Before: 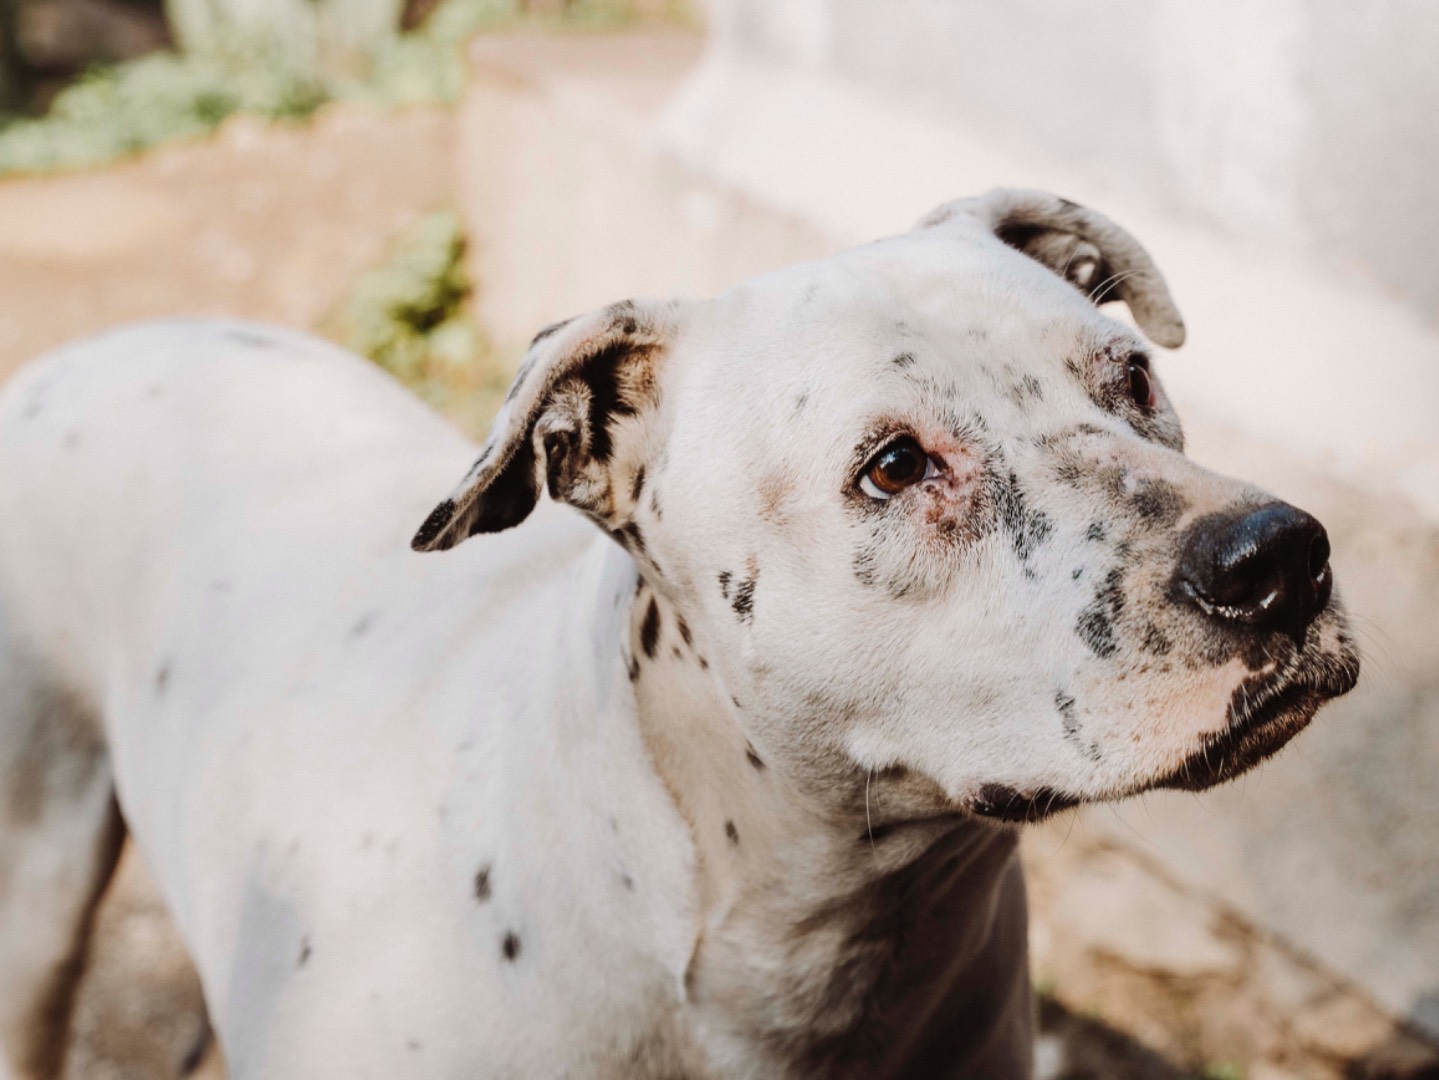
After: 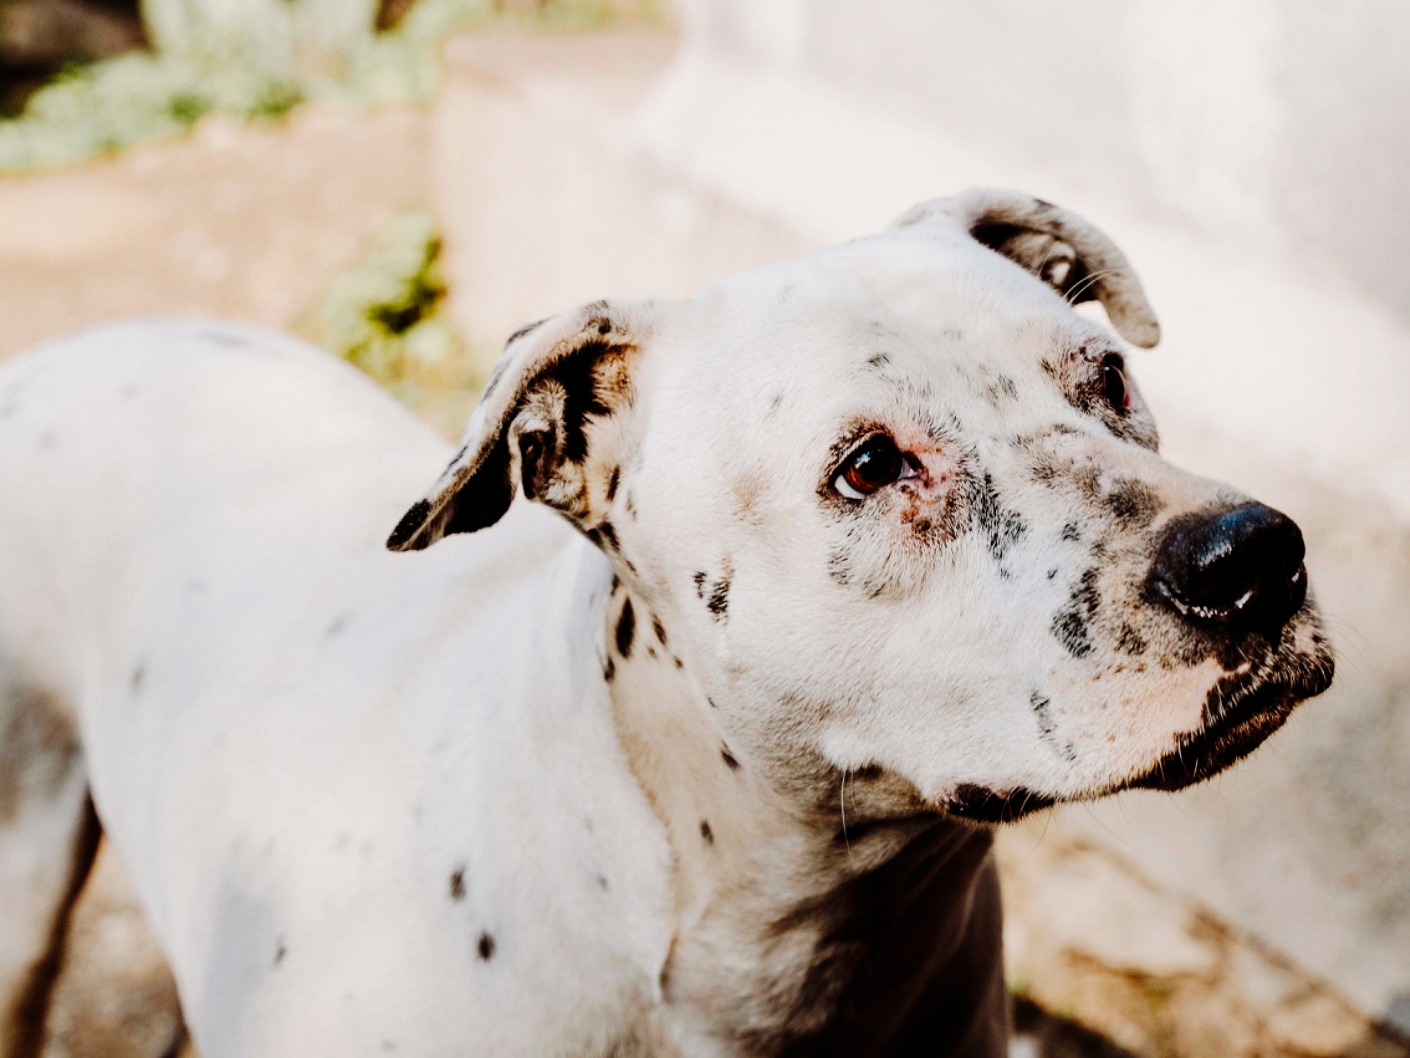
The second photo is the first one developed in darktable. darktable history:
exposure: black level correction 0.006, exposure -0.226 EV, compensate highlight preservation false
tone curve: curves: ch0 [(0, 0) (0.003, 0.003) (0.011, 0.005) (0.025, 0.008) (0.044, 0.012) (0.069, 0.02) (0.1, 0.031) (0.136, 0.047) (0.177, 0.088) (0.224, 0.141) (0.277, 0.222) (0.335, 0.32) (0.399, 0.422) (0.468, 0.523) (0.543, 0.623) (0.623, 0.716) (0.709, 0.796) (0.801, 0.88) (0.898, 0.958) (1, 1)], preserve colors none
crop: left 1.743%, right 0.268%, bottom 2.011%
